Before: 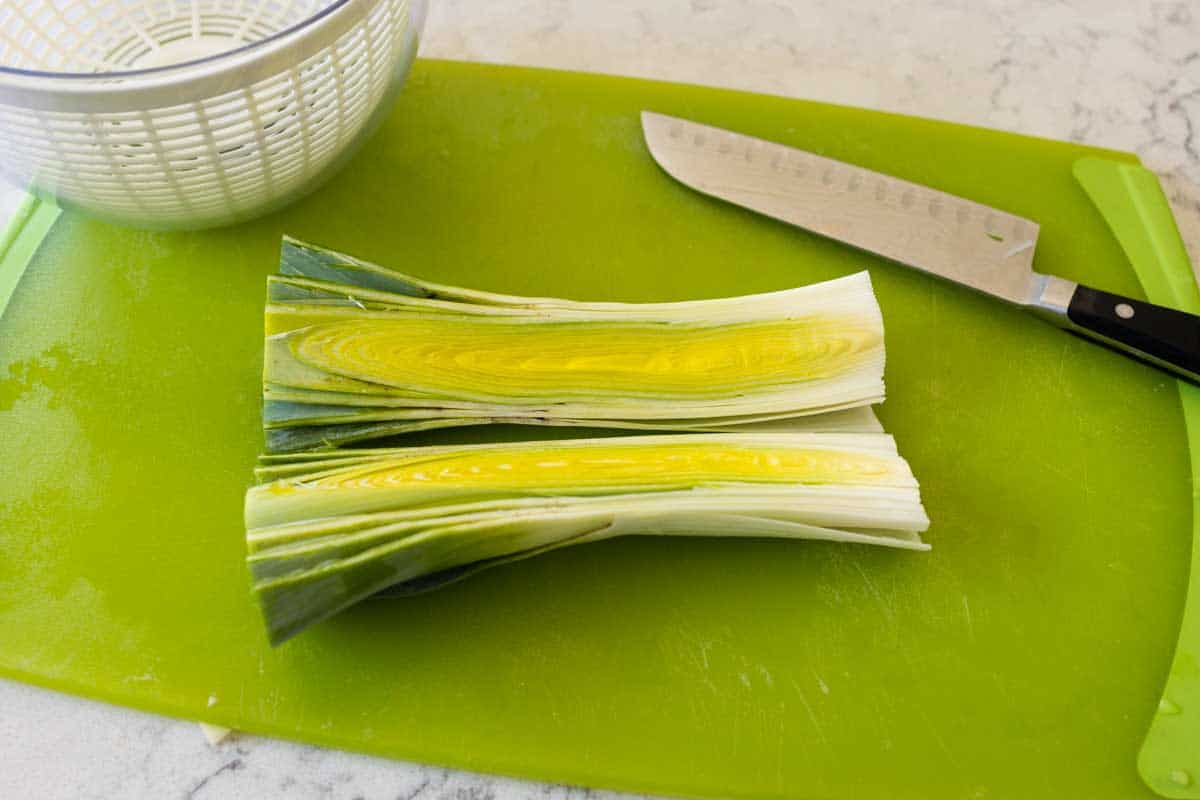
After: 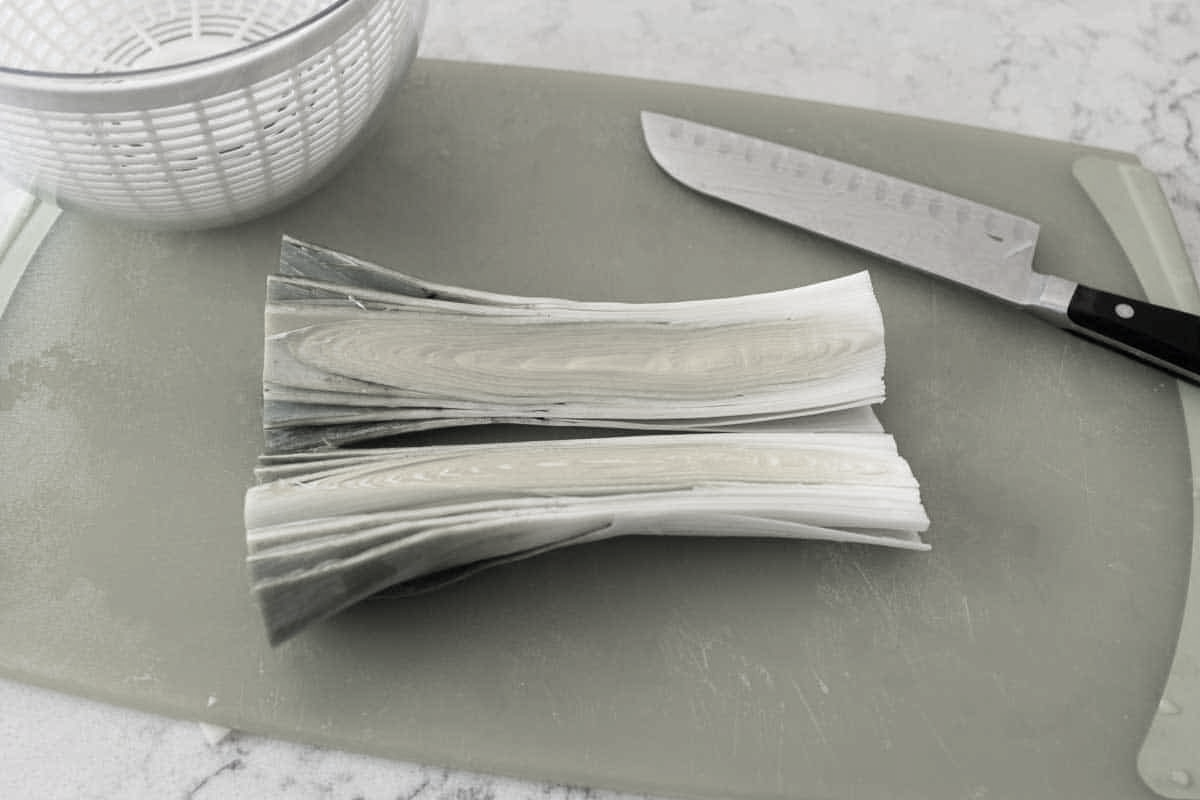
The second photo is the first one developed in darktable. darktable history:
color correction: highlights b* -0.058, saturation 0.326
color zones: curves: ch0 [(0, 0.613) (0.01, 0.613) (0.245, 0.448) (0.498, 0.529) (0.642, 0.665) (0.879, 0.777) (0.99, 0.613)]; ch1 [(0, 0.272) (0.219, 0.127) (0.724, 0.346)]
